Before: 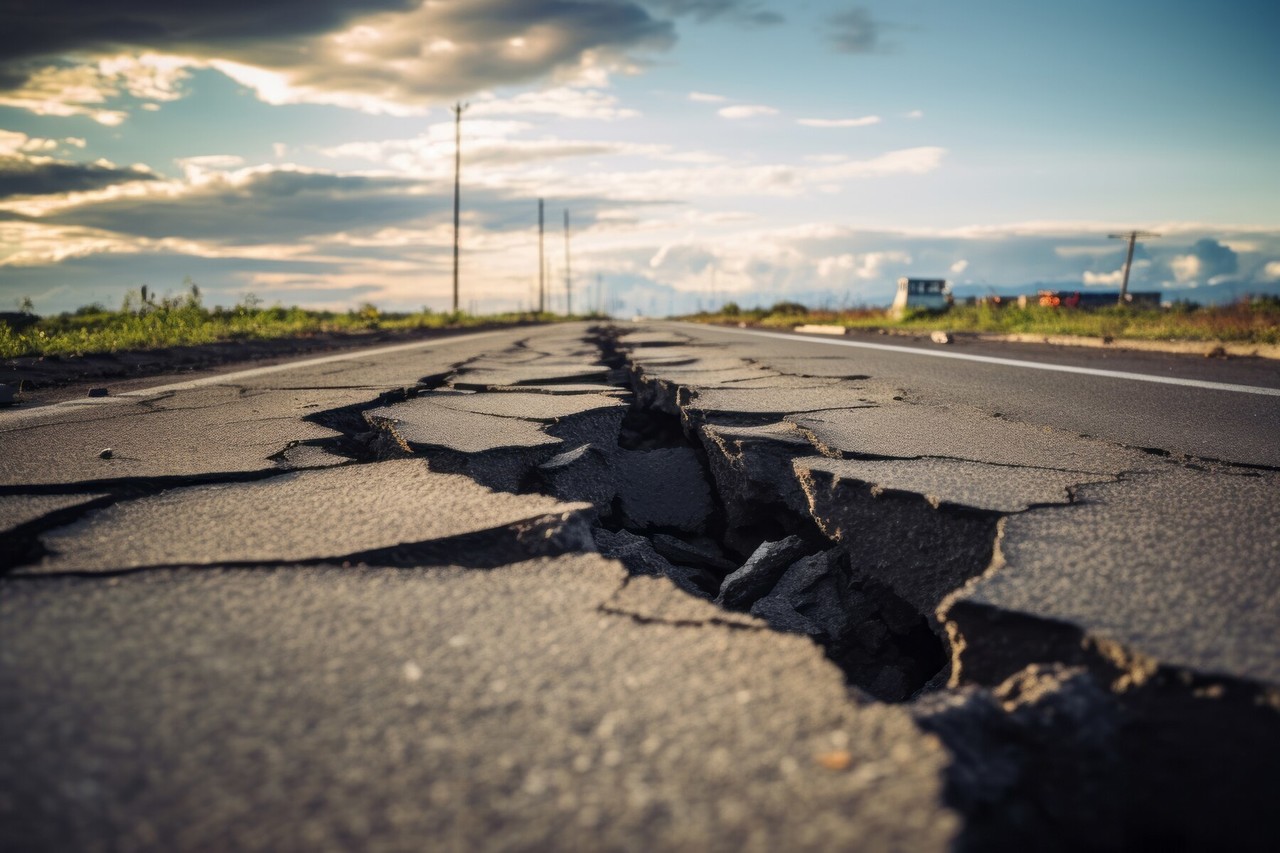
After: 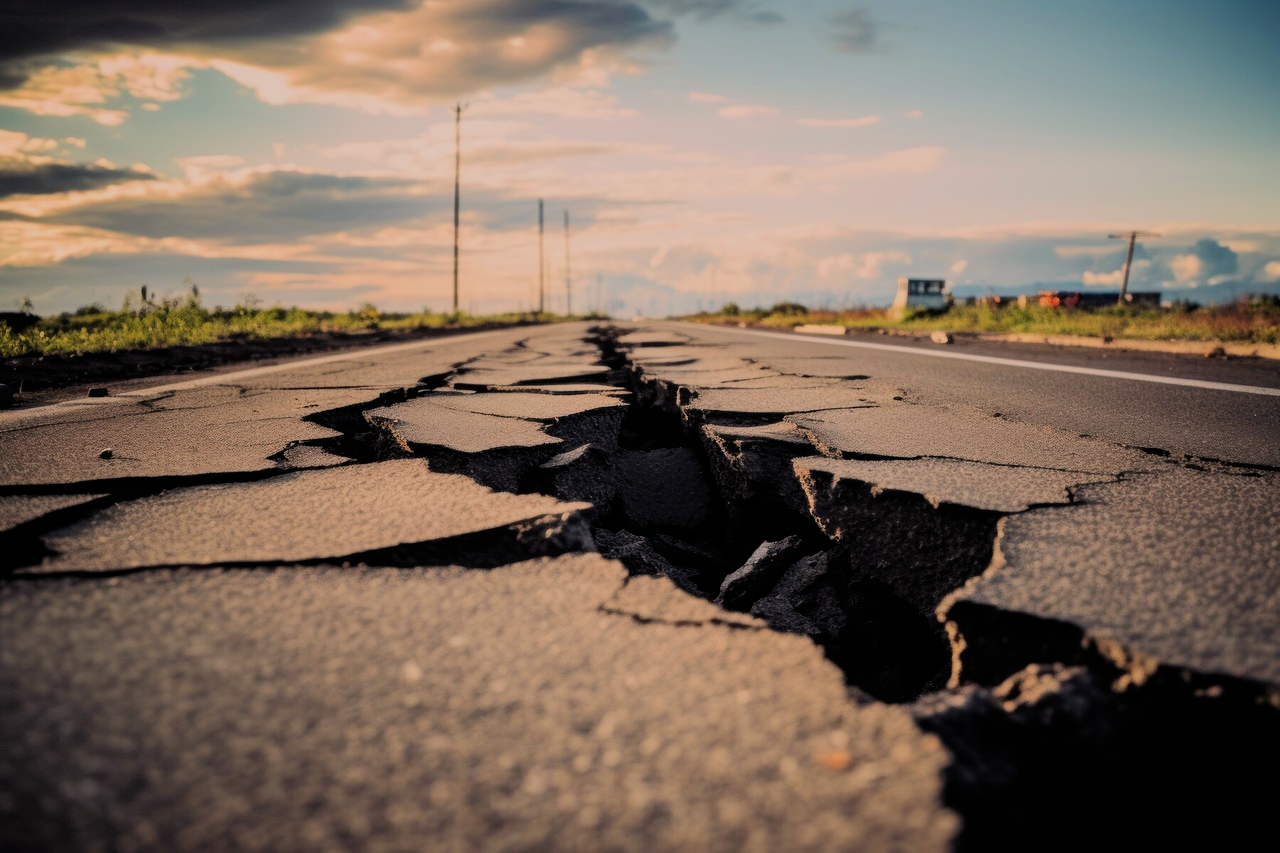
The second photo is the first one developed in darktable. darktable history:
white balance: red 1.127, blue 0.943
filmic rgb: black relative exposure -6.15 EV, white relative exposure 6.96 EV, hardness 2.23, color science v6 (2022)
